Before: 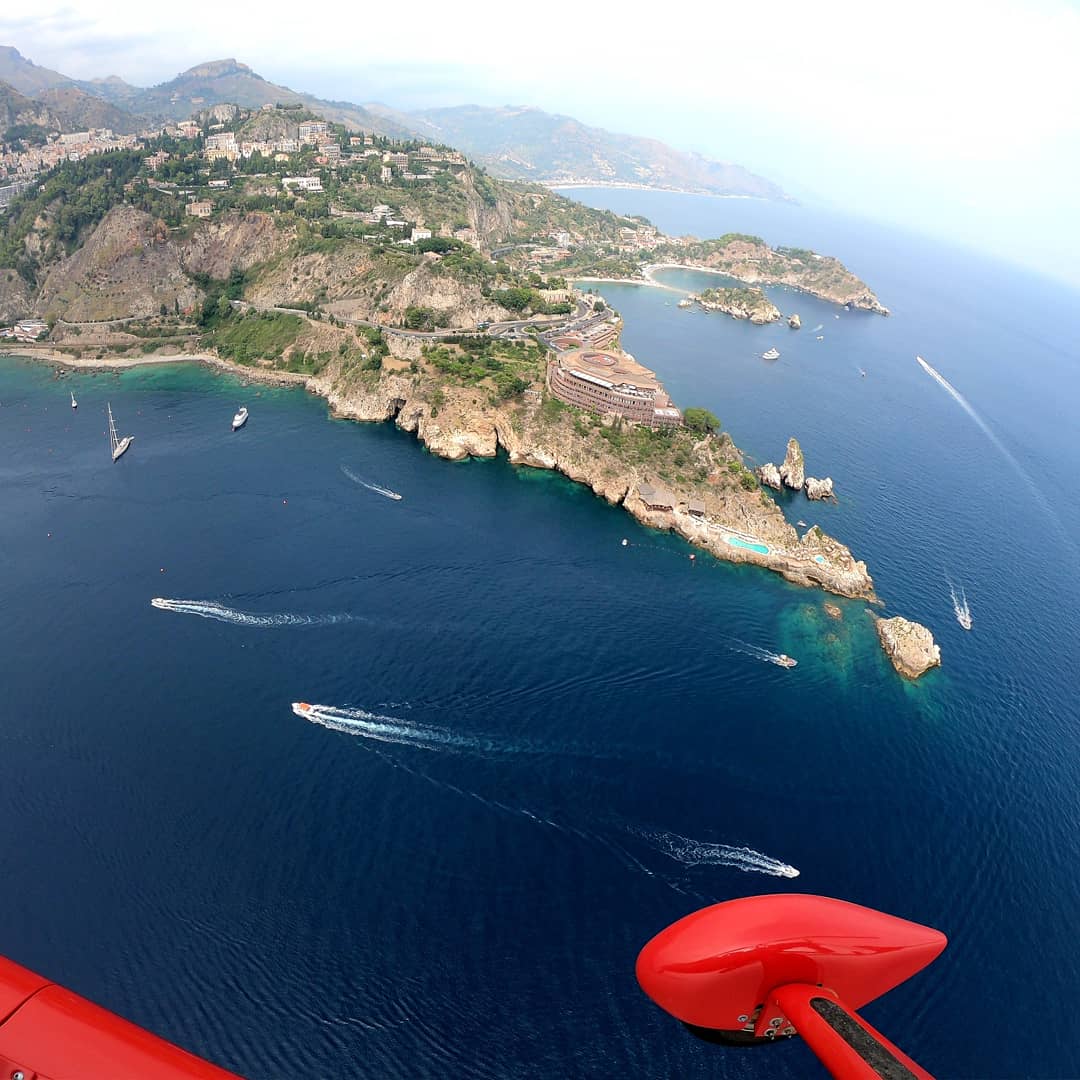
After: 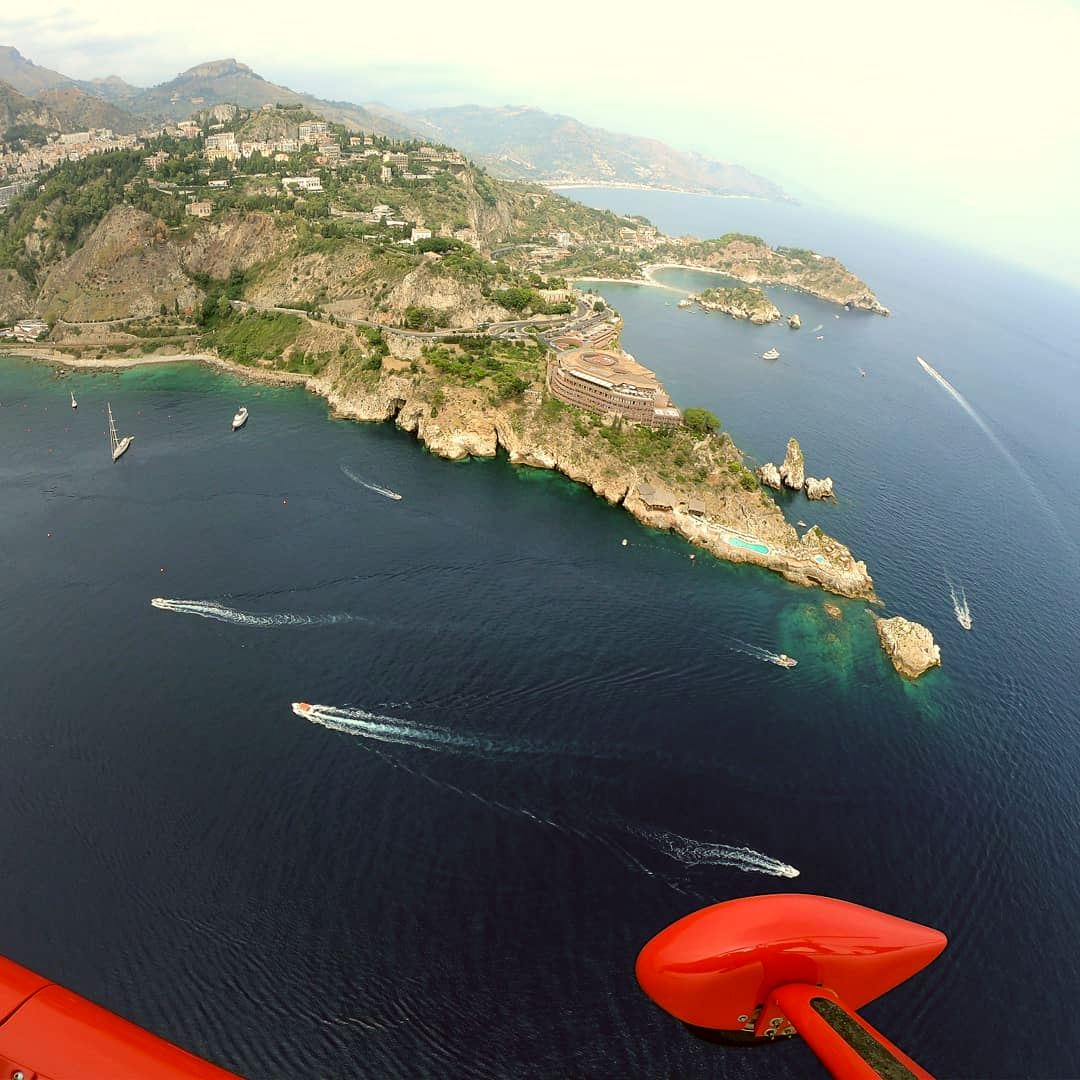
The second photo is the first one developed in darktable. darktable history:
color correction: highlights a* -1.44, highlights b* 10.44, shadows a* 0.198, shadows b* 19.01
